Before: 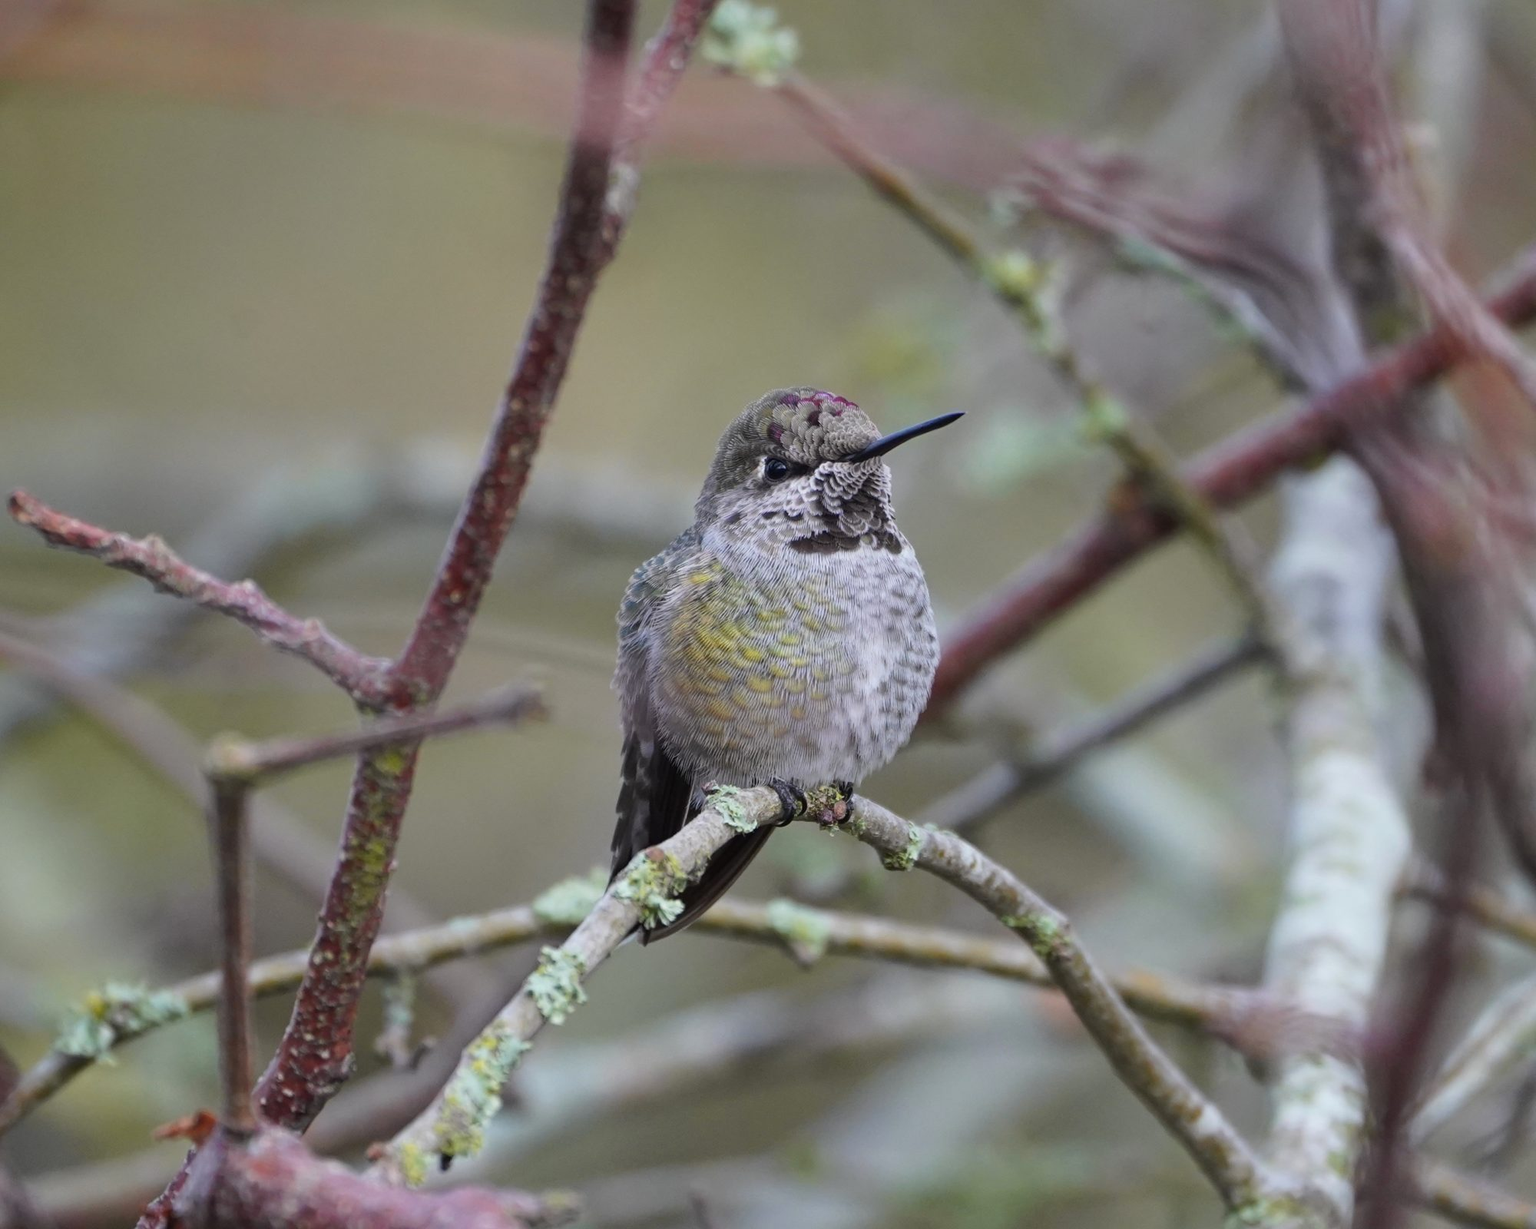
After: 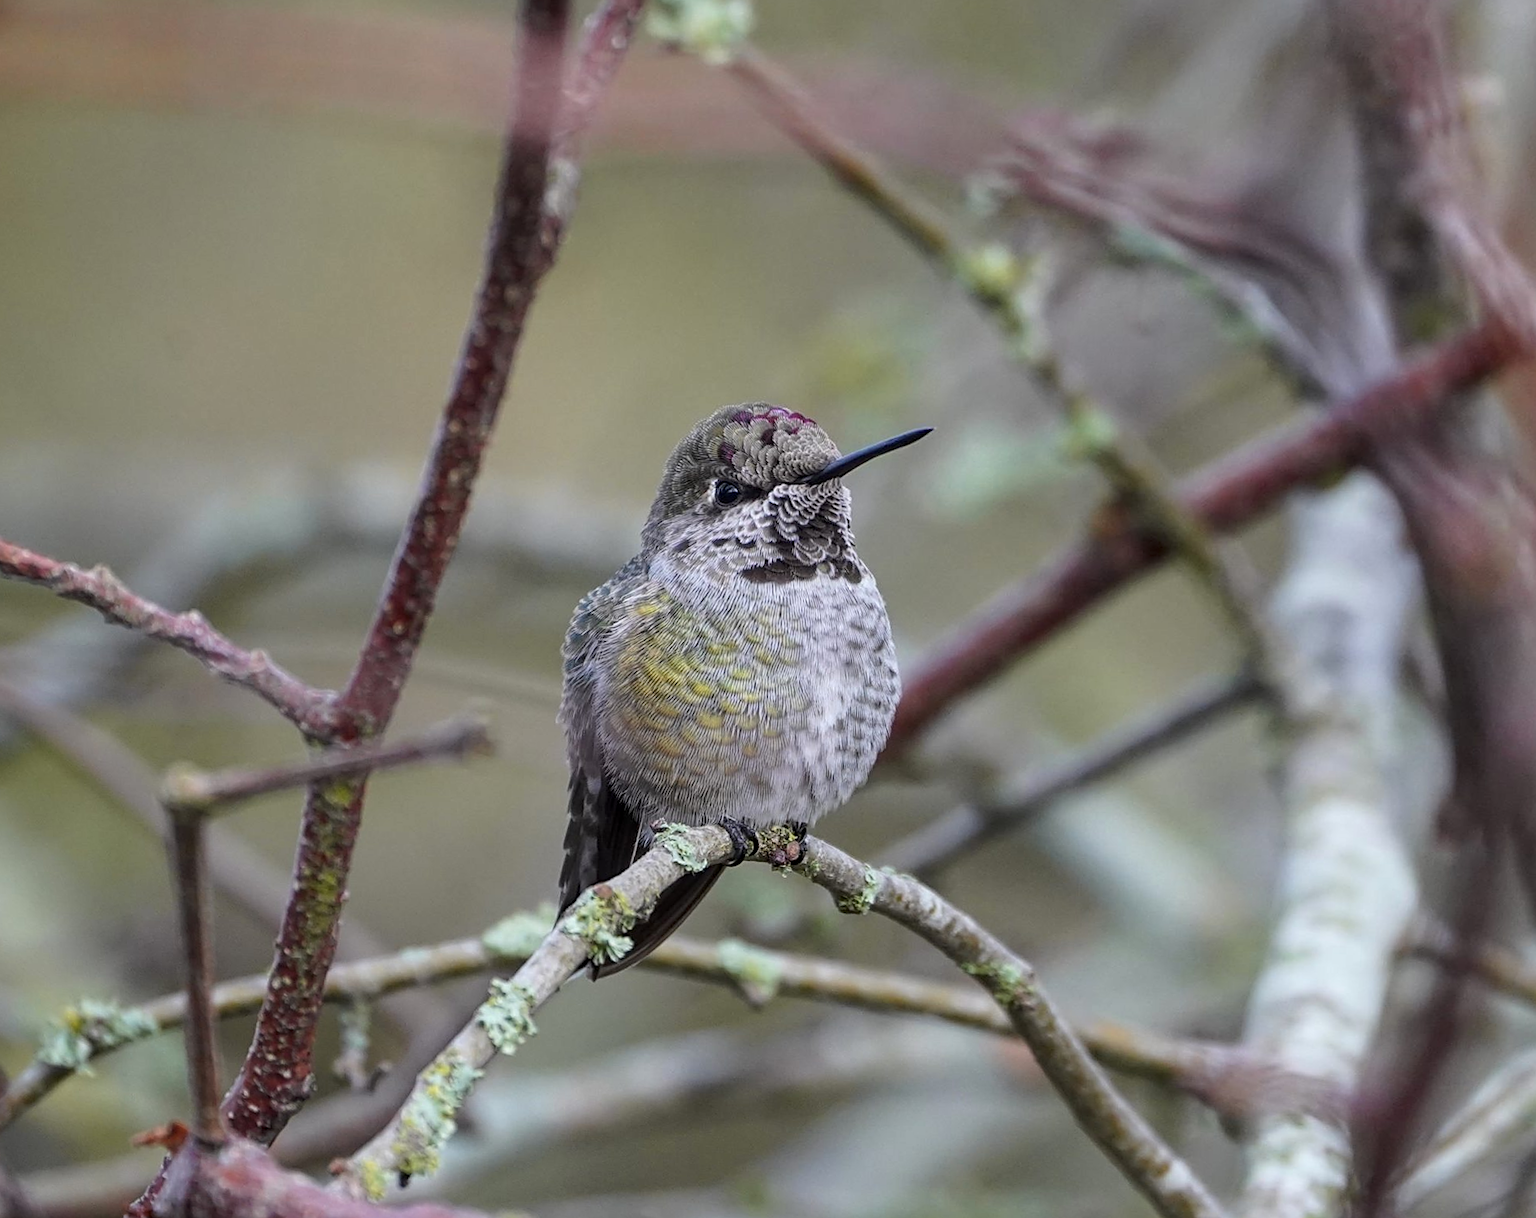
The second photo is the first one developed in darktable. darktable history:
local contrast: on, module defaults
rotate and perspective: rotation 0.062°, lens shift (vertical) 0.115, lens shift (horizontal) -0.133, crop left 0.047, crop right 0.94, crop top 0.061, crop bottom 0.94
sharpen: on, module defaults
